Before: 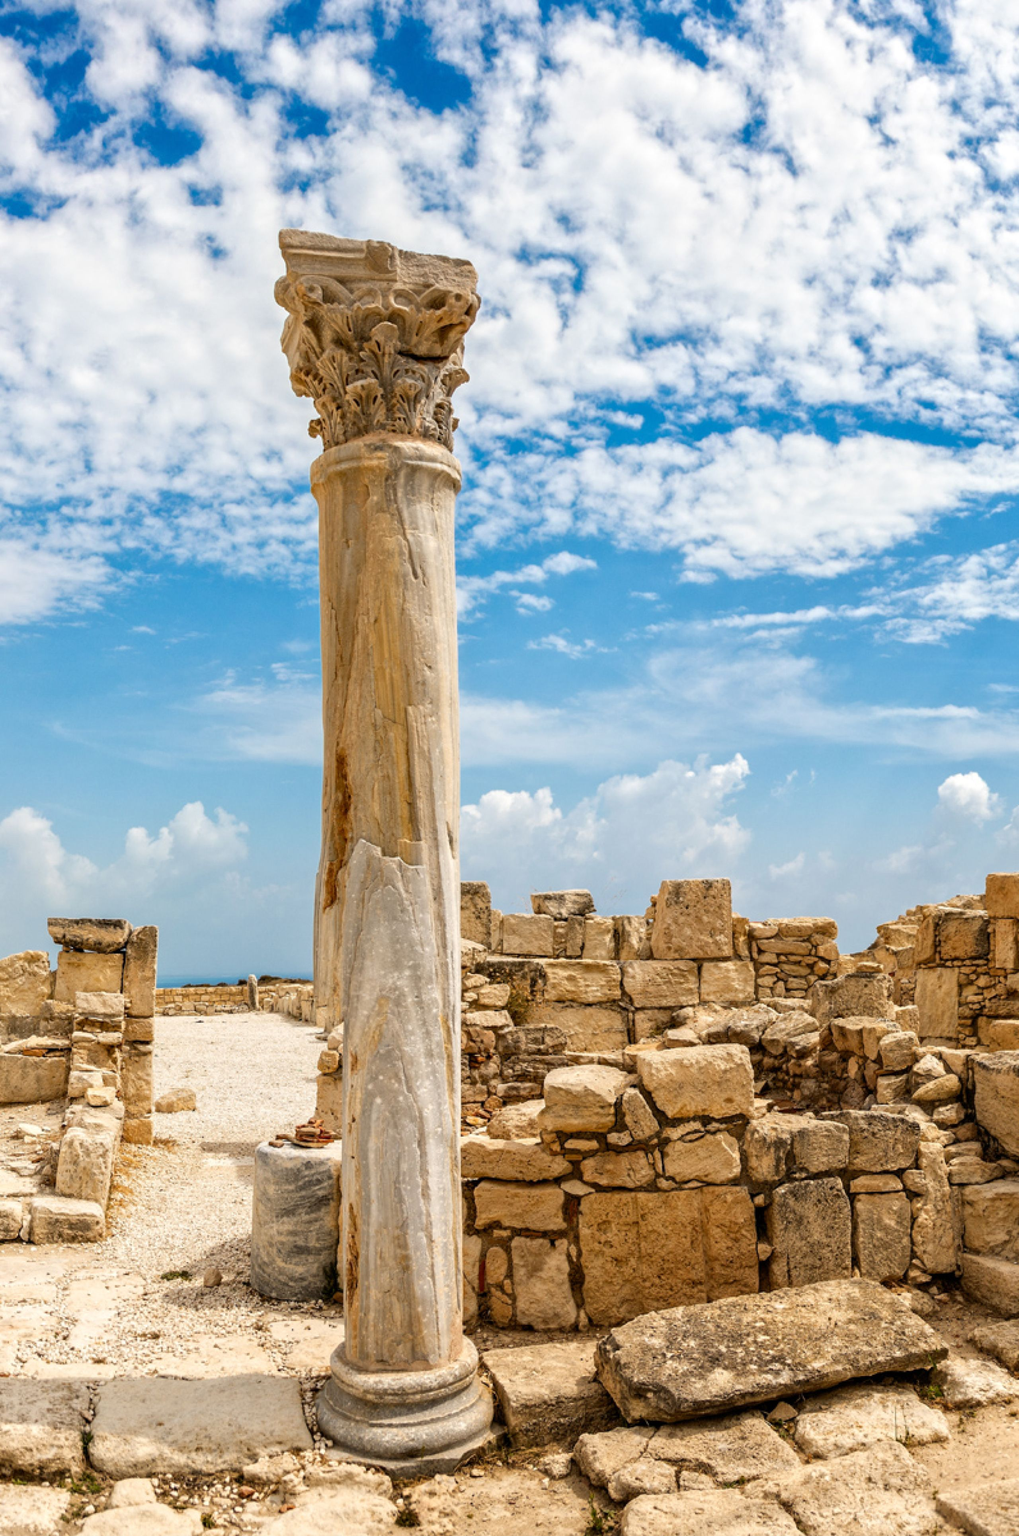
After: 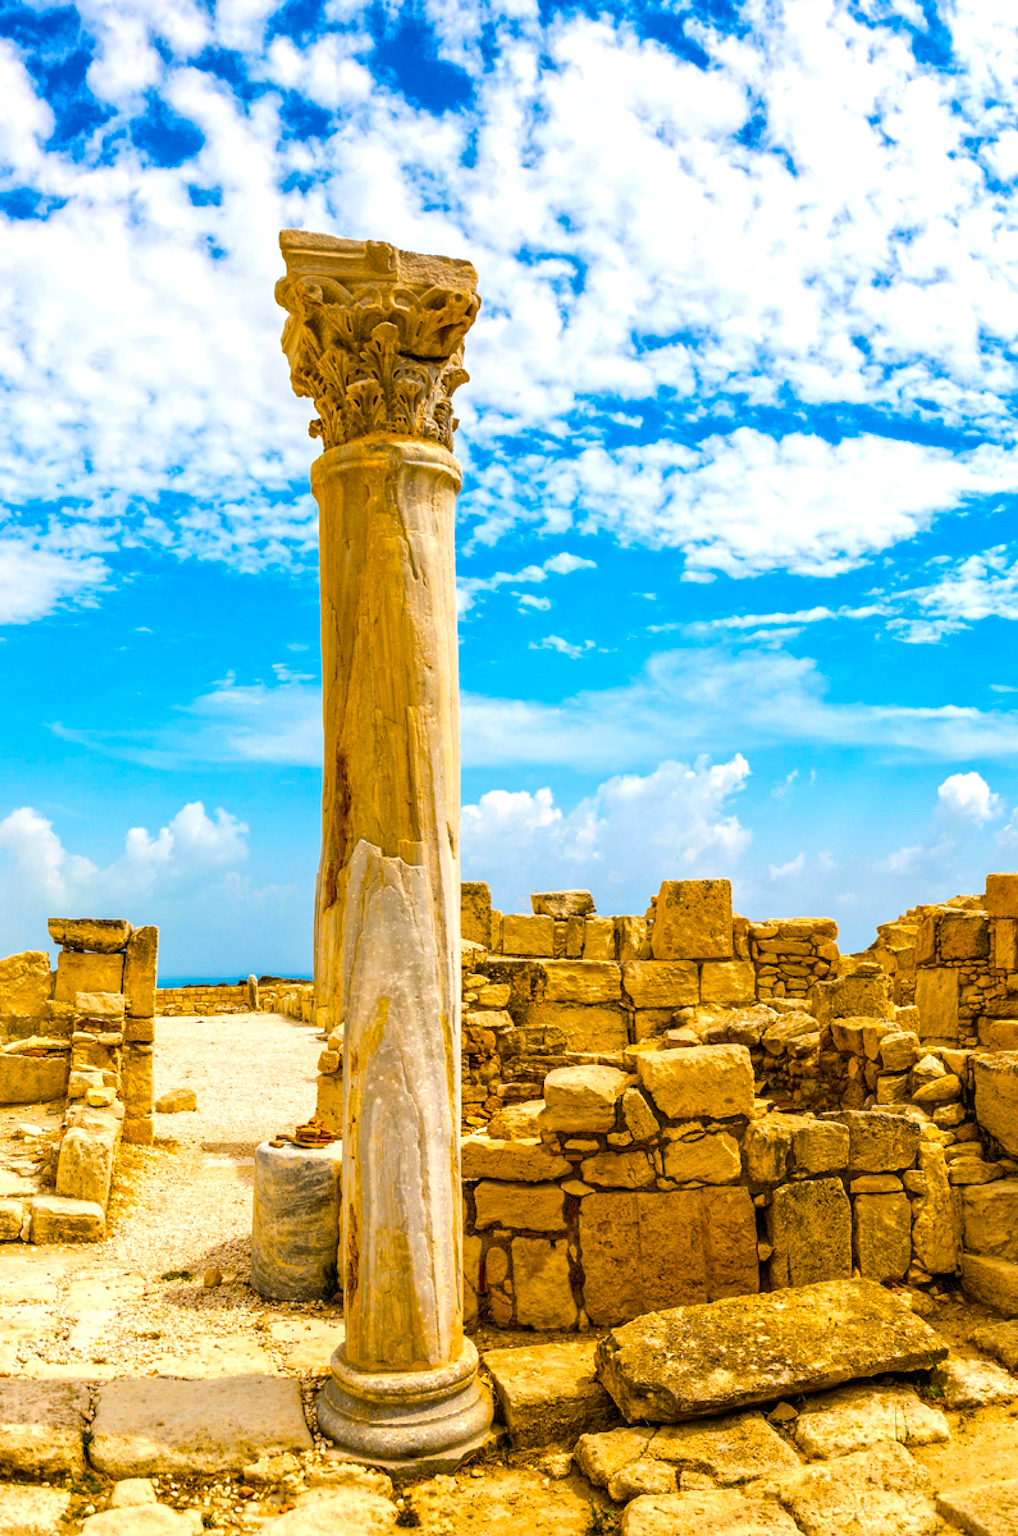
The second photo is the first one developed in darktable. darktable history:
color balance rgb: shadows lift › luminance -4.8%, shadows lift › chroma 1.065%, shadows lift › hue 218.17°, perceptual saturation grading › global saturation 99.672%, global vibrance 12.529%
exposure: exposure 0.3 EV, compensate highlight preservation false
